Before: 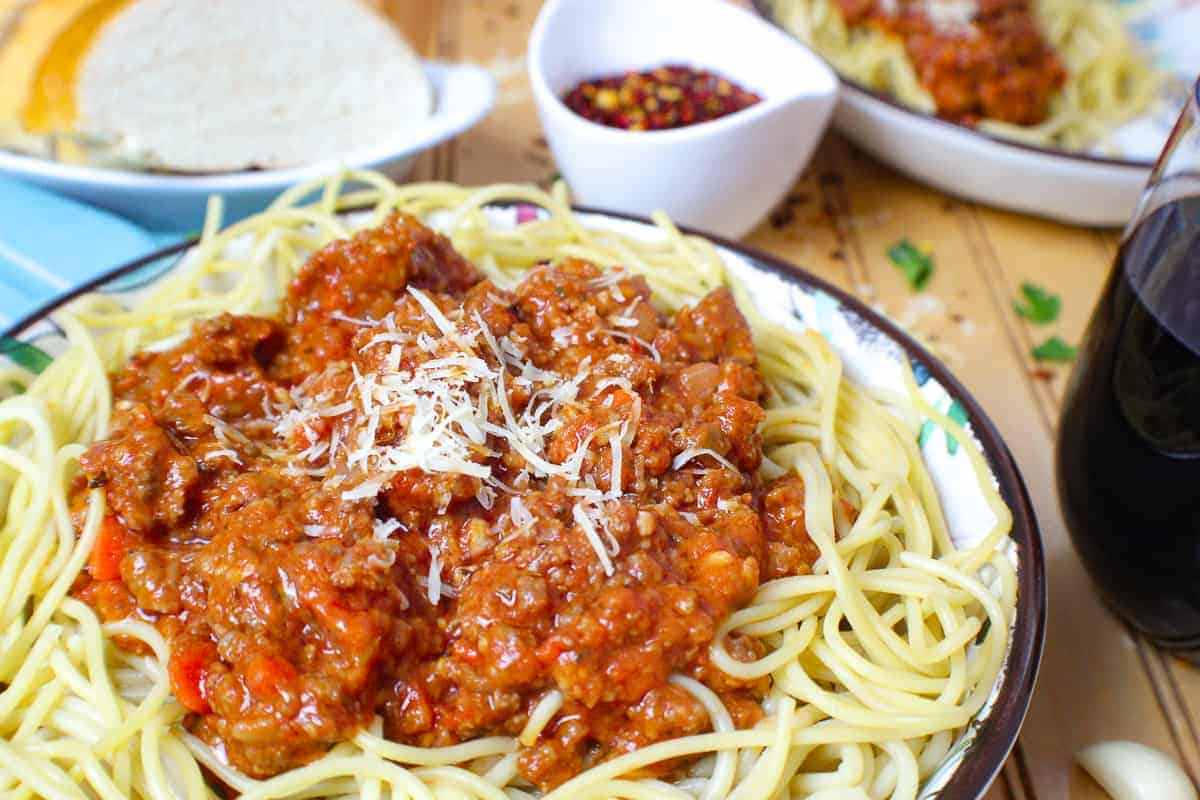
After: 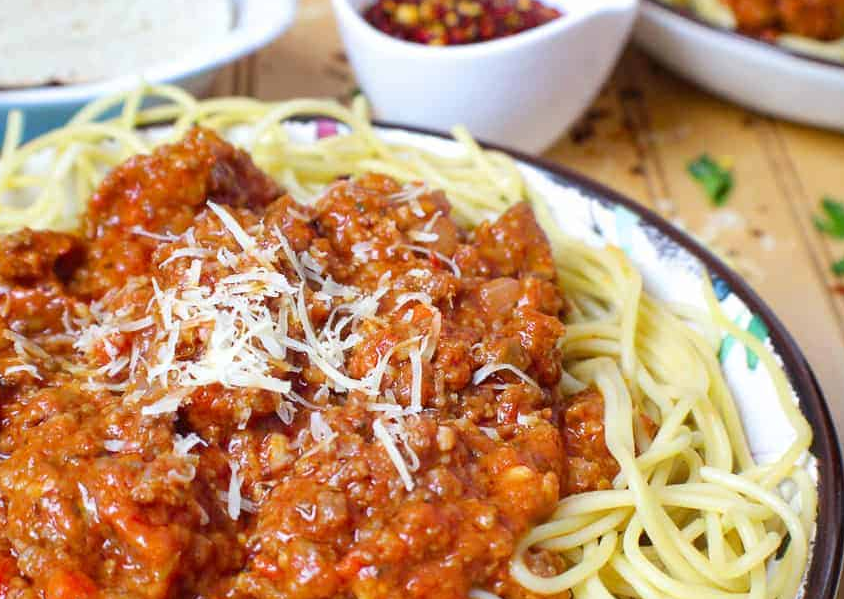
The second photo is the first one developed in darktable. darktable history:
crop and rotate: left 16.749%, top 10.639%, right 12.878%, bottom 14.404%
